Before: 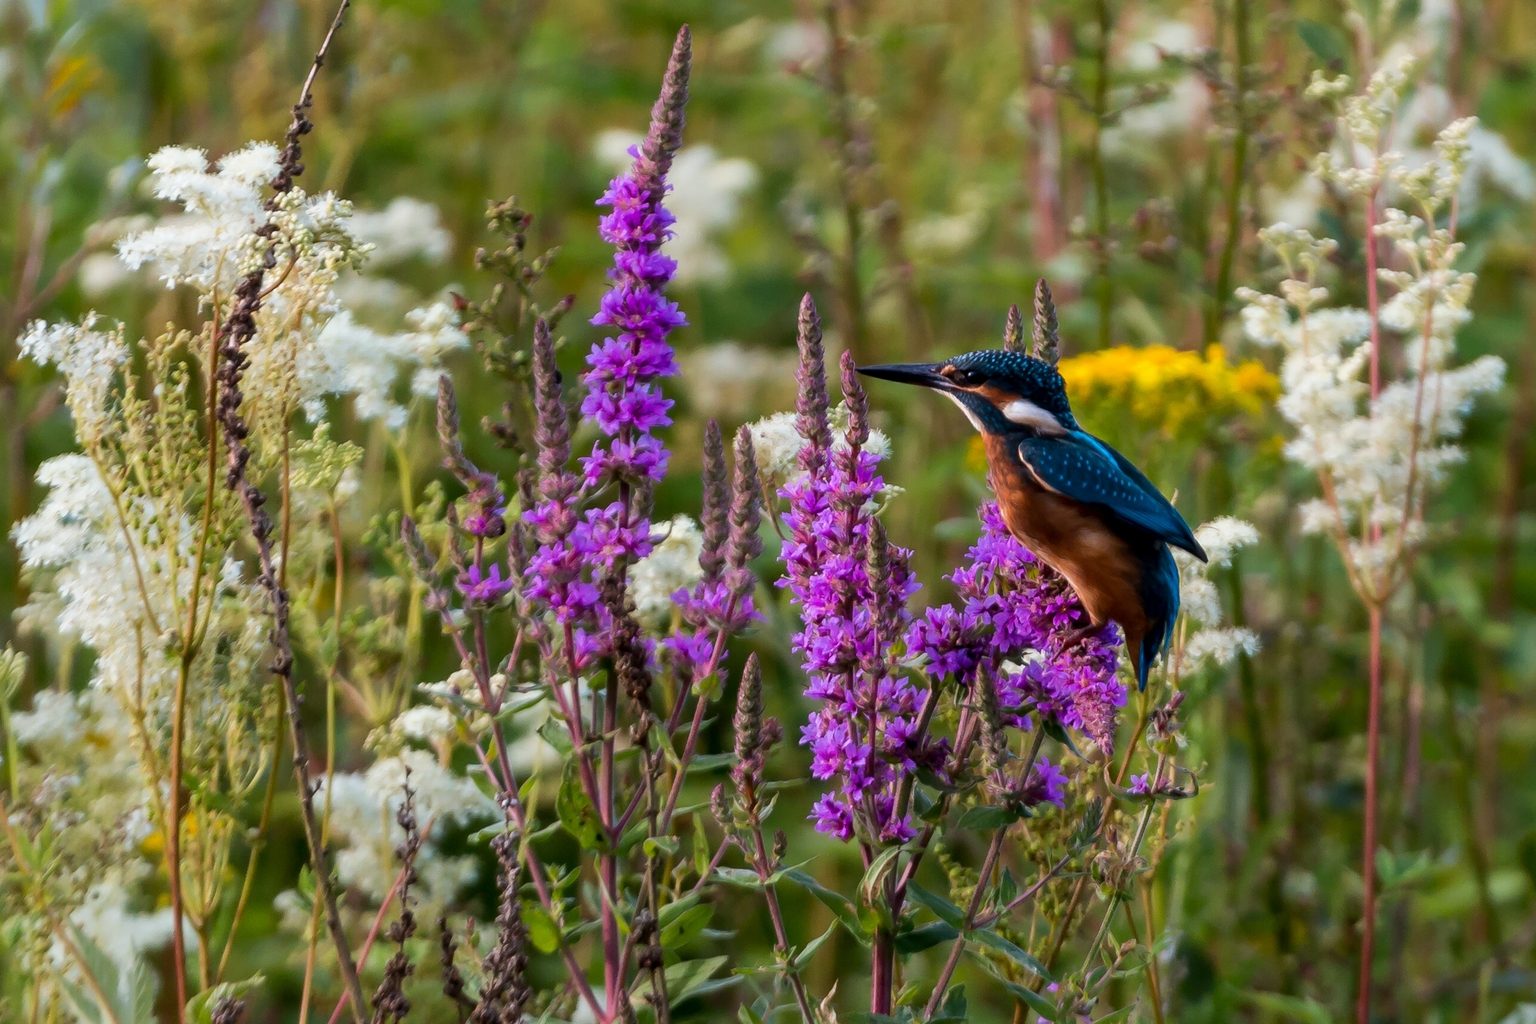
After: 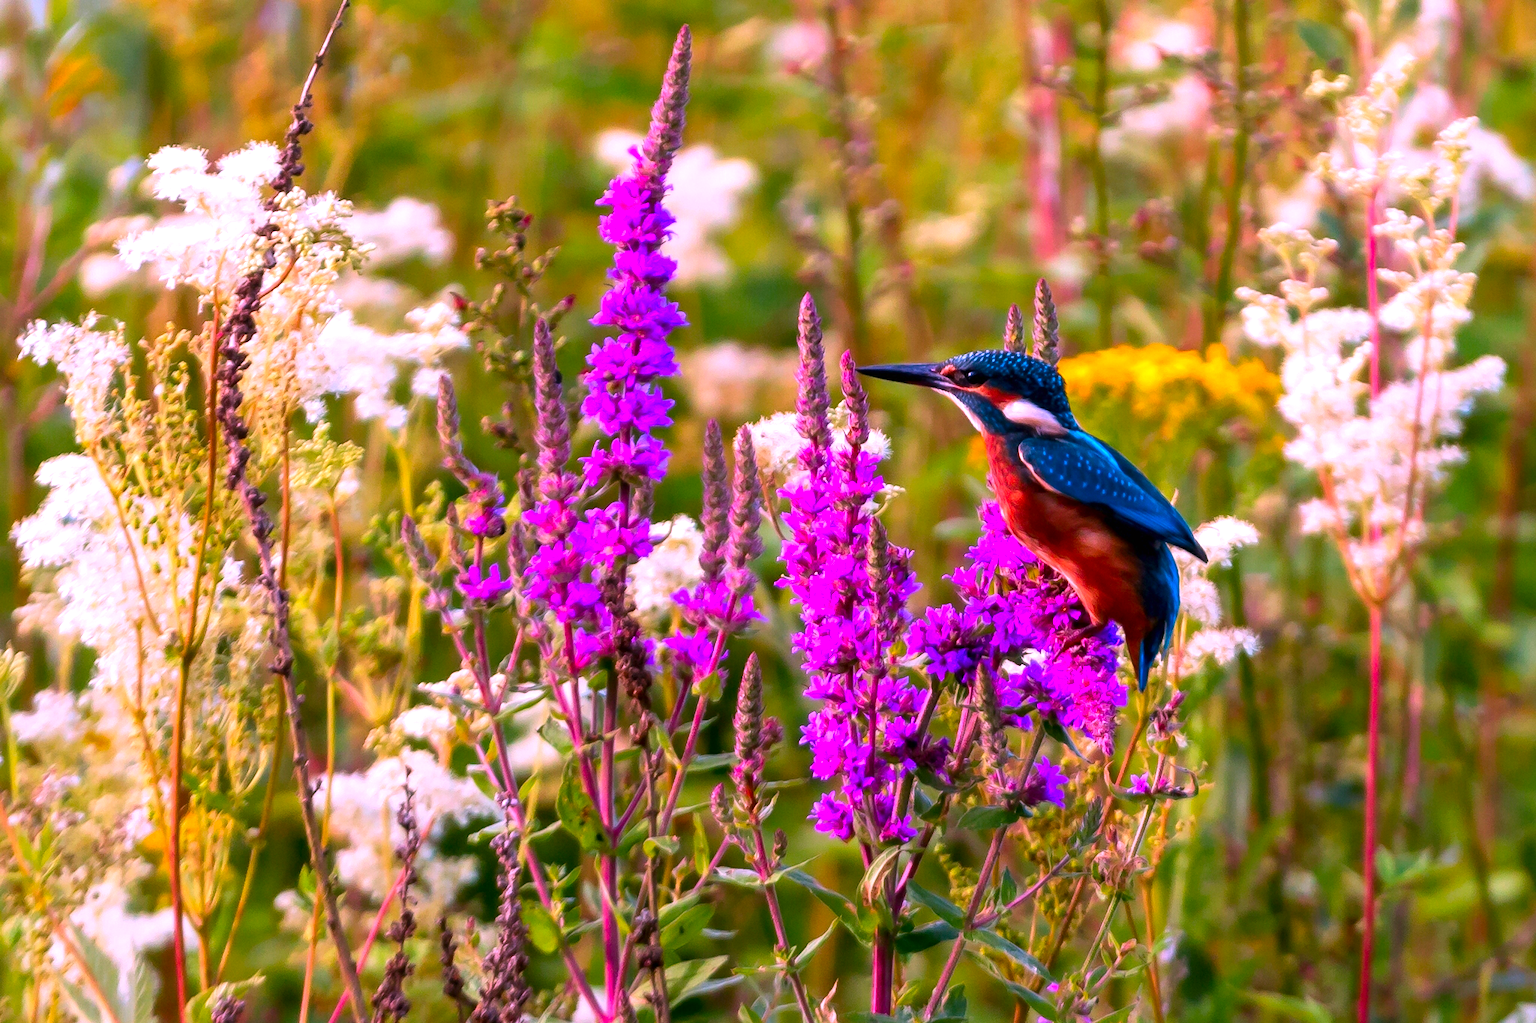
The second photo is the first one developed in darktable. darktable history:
exposure: black level correction 0, exposure 0.694 EV, compensate highlight preservation false
color correction: highlights a* 19.38, highlights b* -12.28, saturation 1.63
